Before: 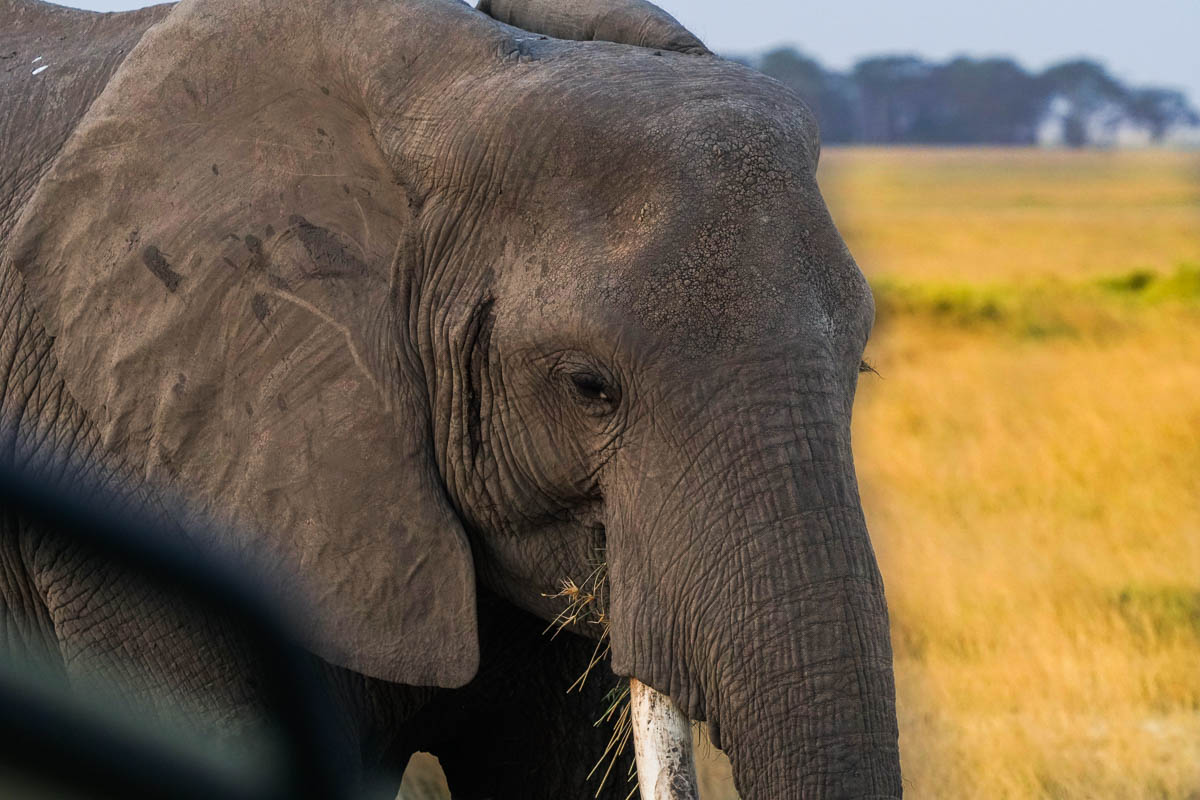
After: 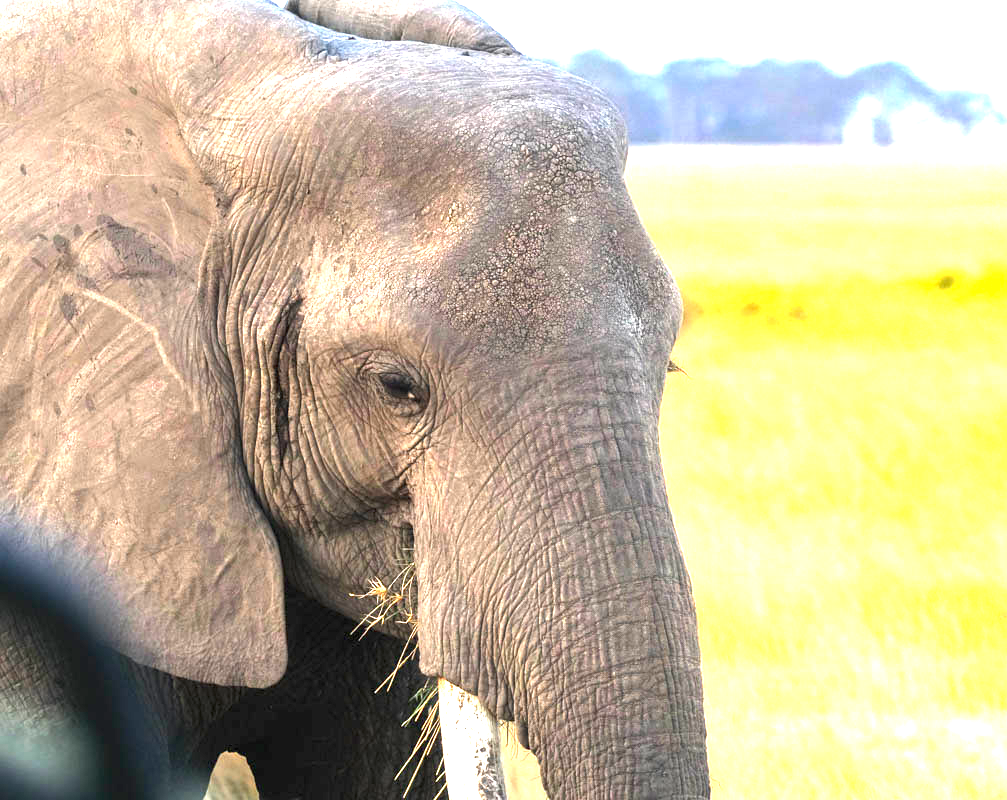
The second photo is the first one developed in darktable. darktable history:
crop: left 16.046%
exposure: black level correction 0, exposure 2.431 EV, compensate highlight preservation false
